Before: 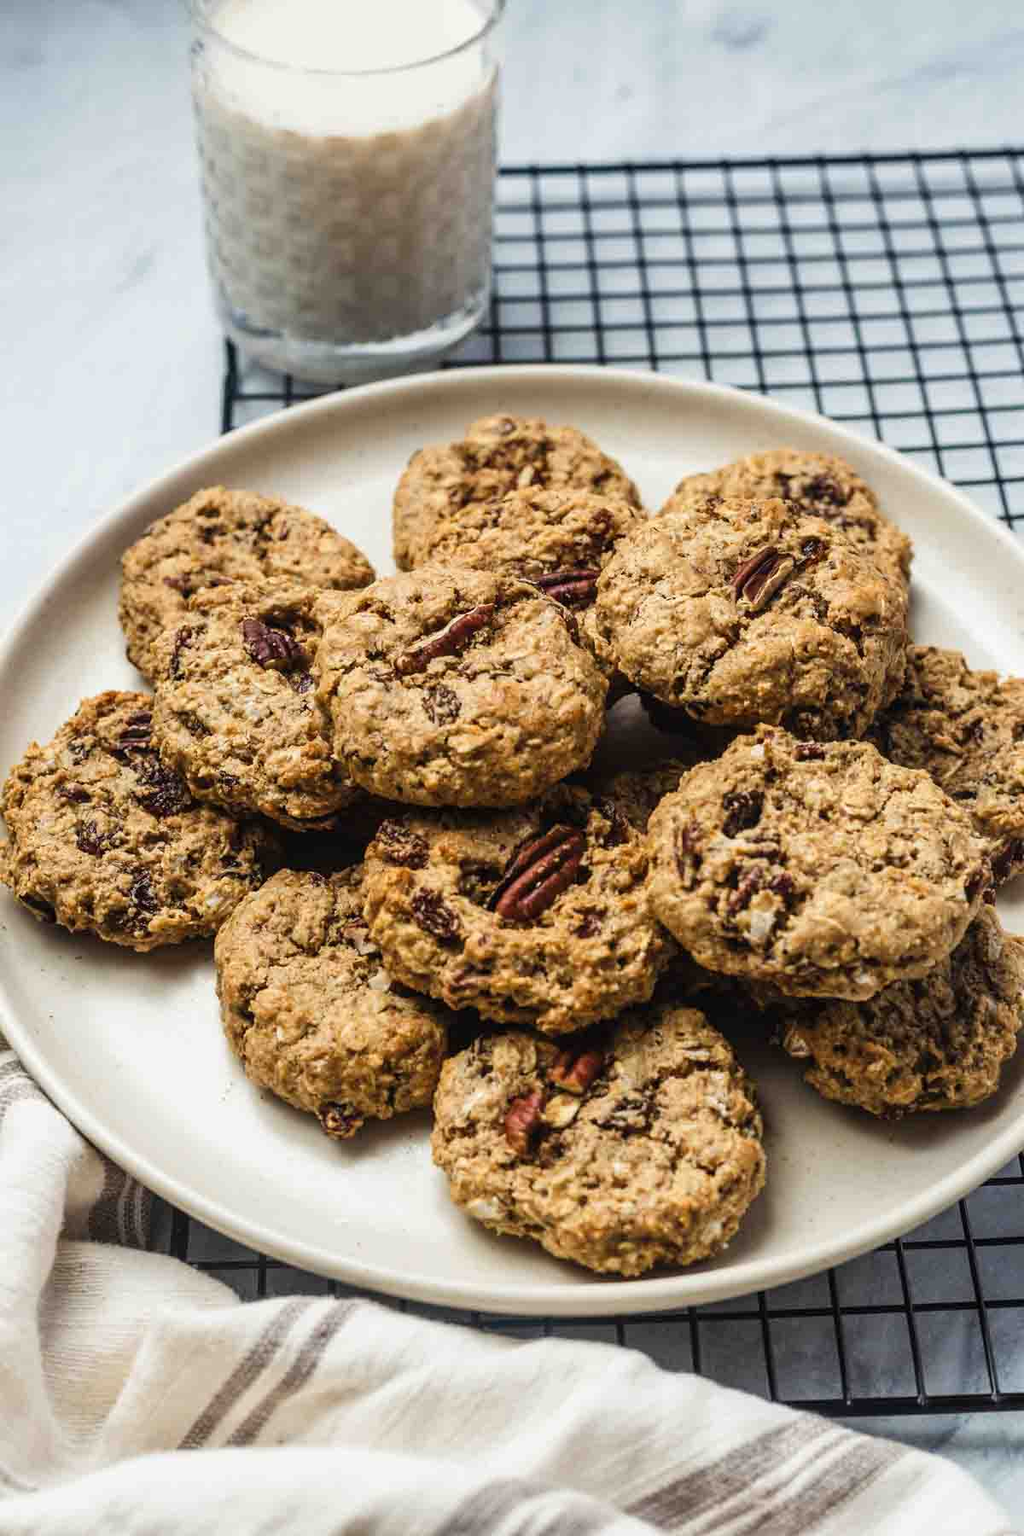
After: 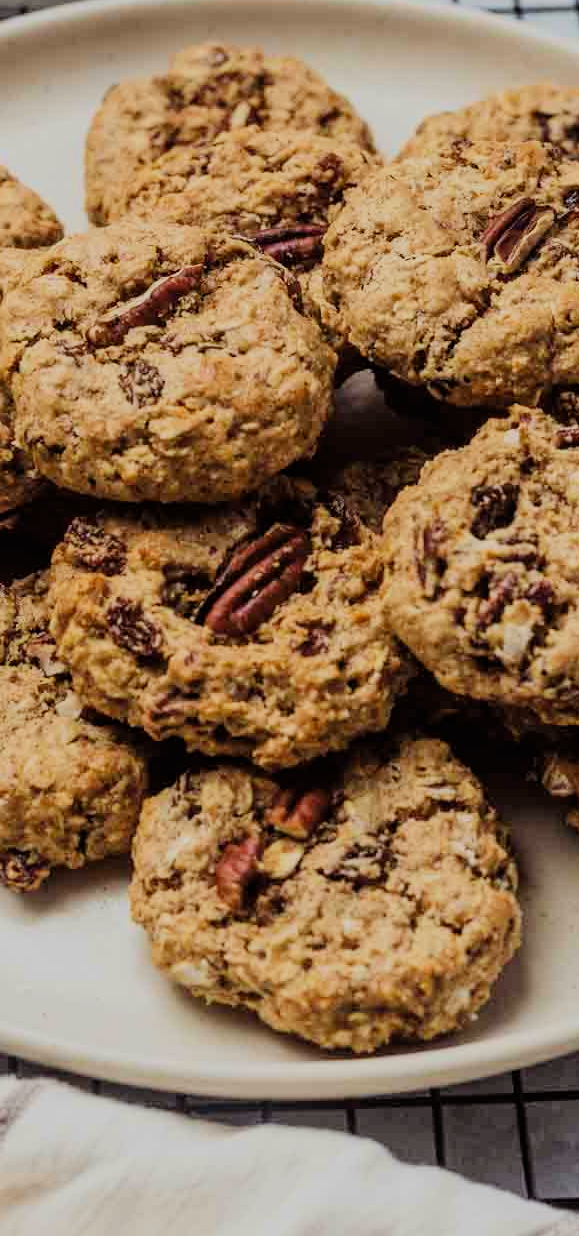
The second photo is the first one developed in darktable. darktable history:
color balance: mode lift, gamma, gain (sRGB), lift [1, 1.049, 1, 1]
filmic rgb: black relative exposure -7.15 EV, white relative exposure 5.36 EV, hardness 3.02, color science v6 (2022)
crop: left 31.379%, top 24.658%, right 20.326%, bottom 6.628%
